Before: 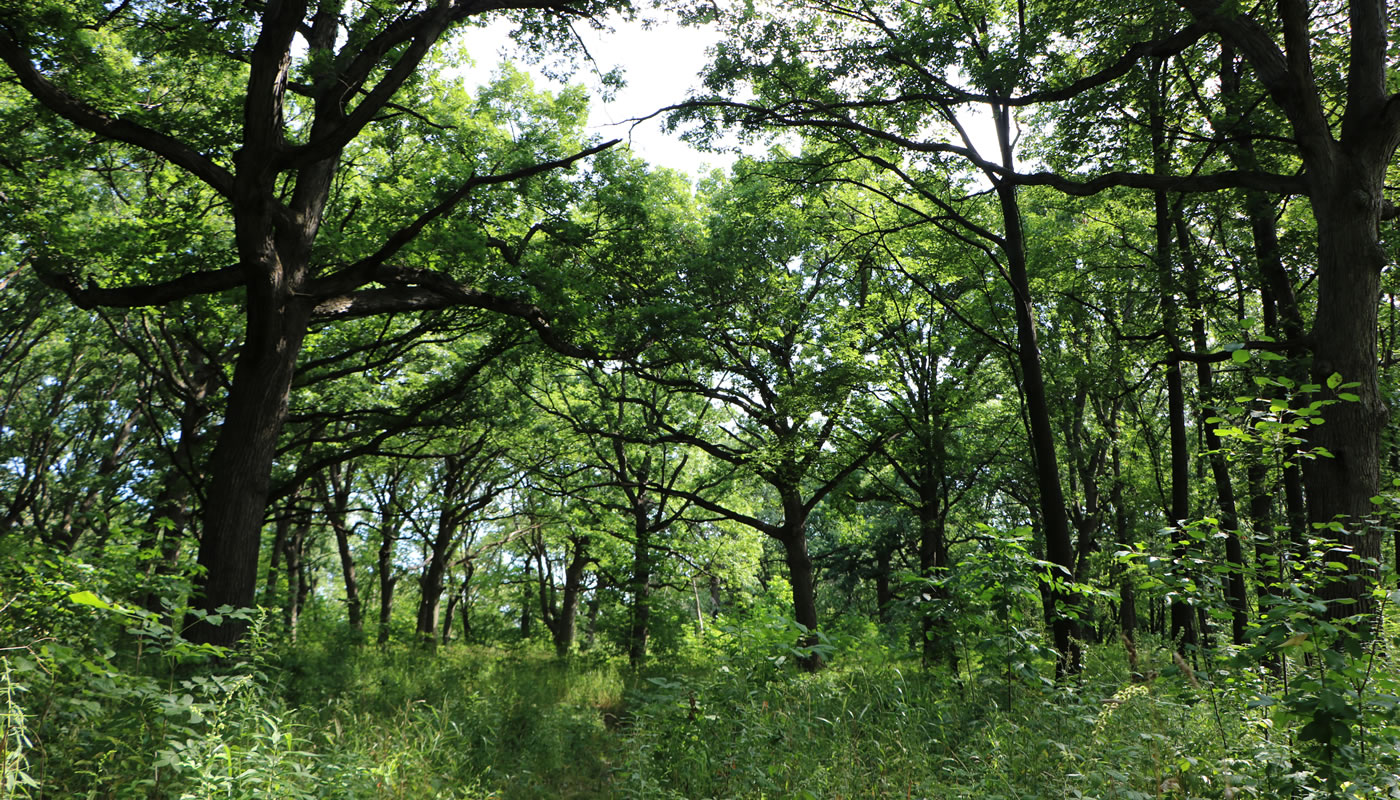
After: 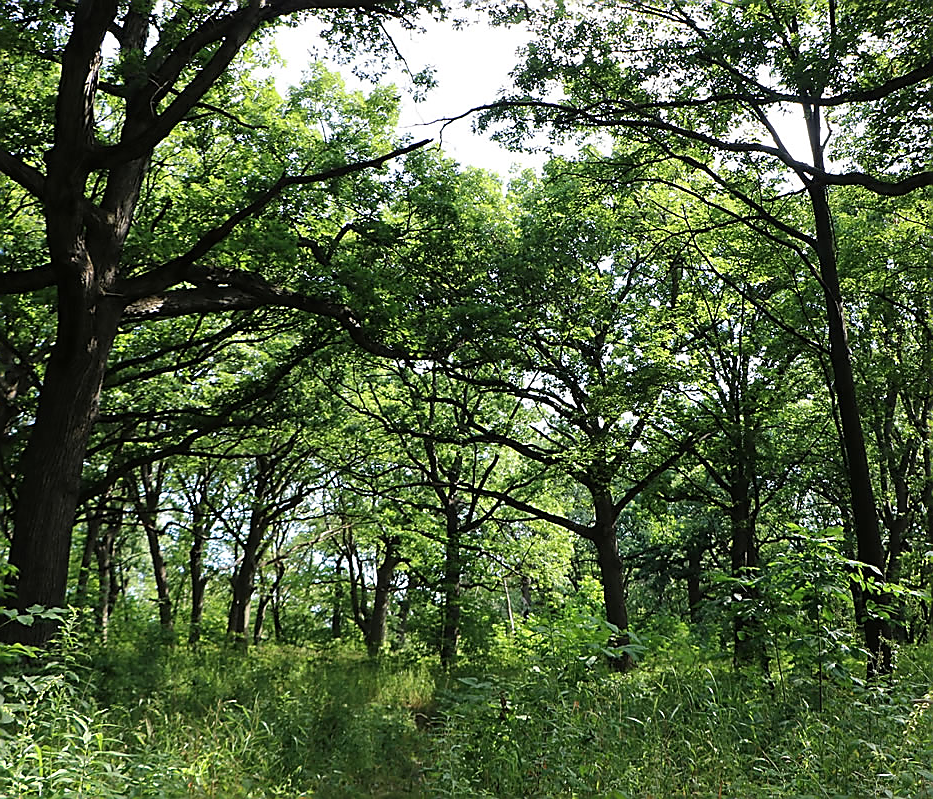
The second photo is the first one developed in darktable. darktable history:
crop and rotate: left 13.537%, right 19.796%
sharpen: radius 1.4, amount 1.25, threshold 0.7
